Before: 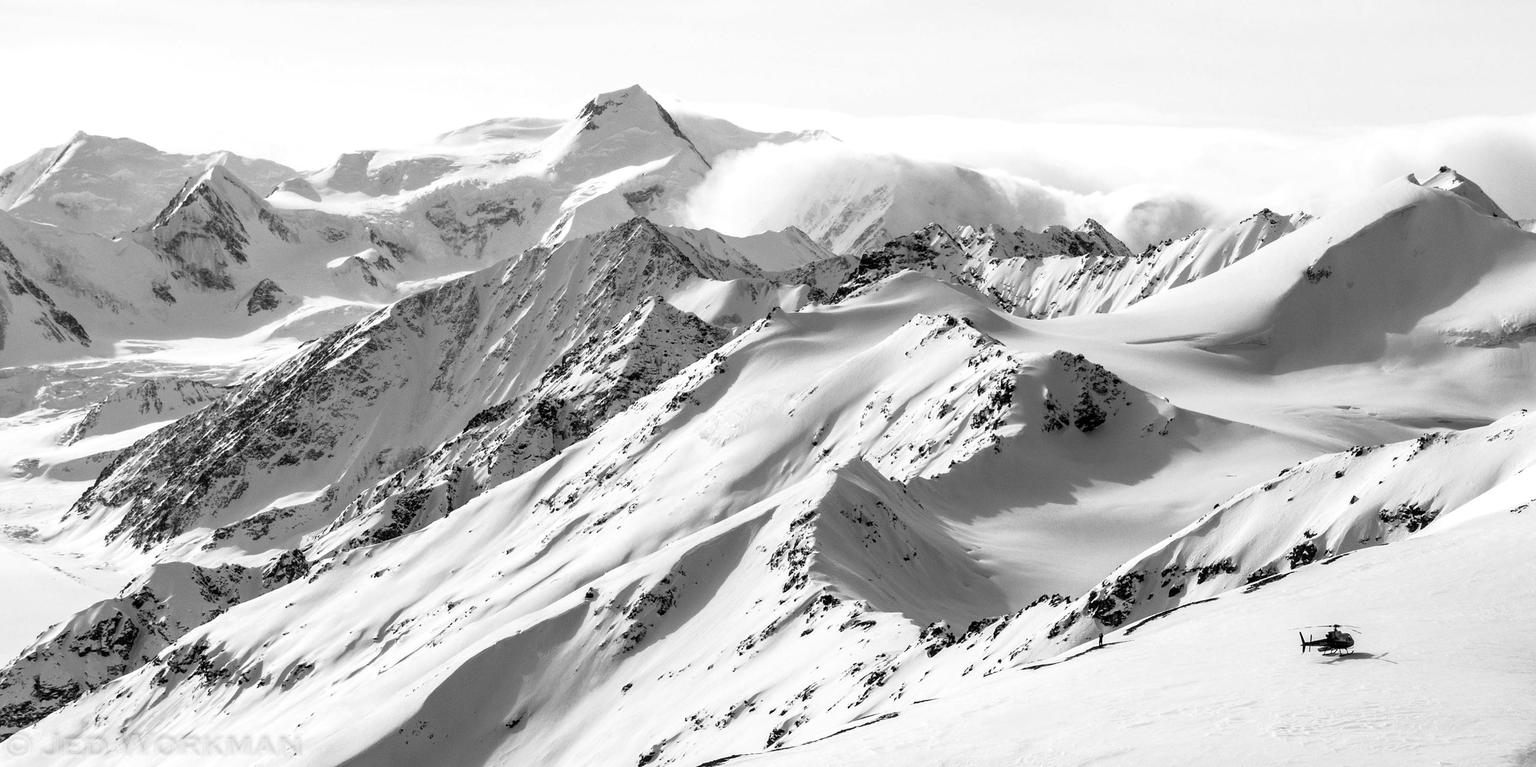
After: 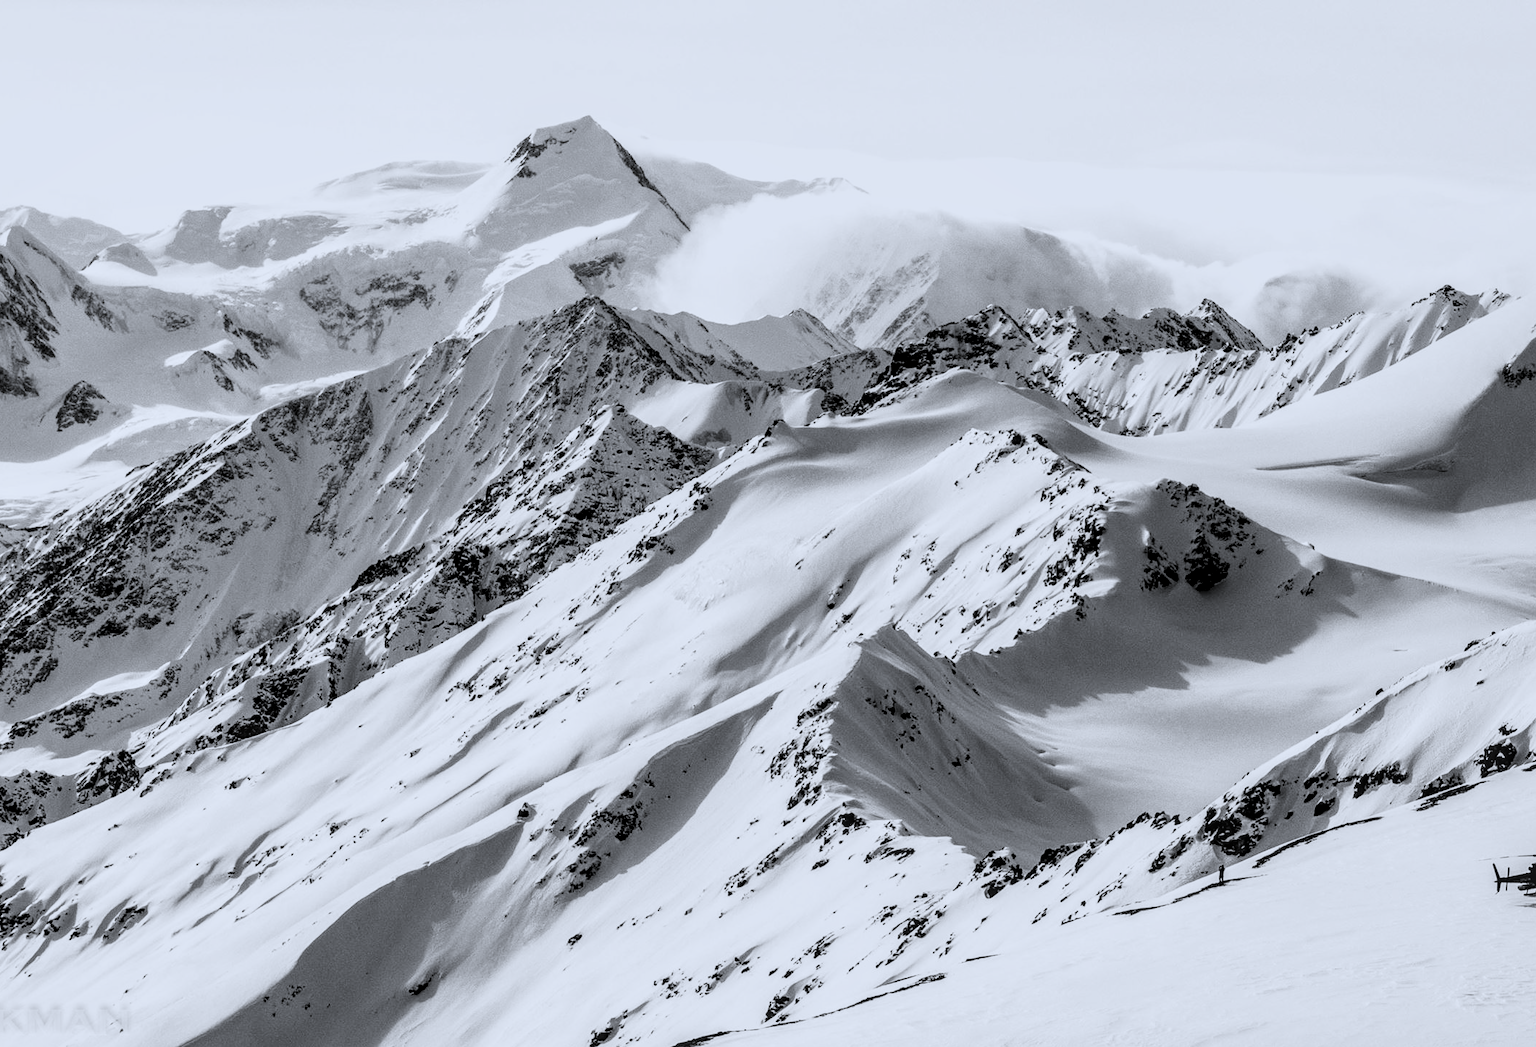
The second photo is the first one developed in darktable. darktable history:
color correction: highlights a* -0.772, highlights b* -8.92
local contrast: detail 130%
filmic rgb: black relative exposure -7.5 EV, white relative exposure 5 EV, hardness 3.31, contrast 1.3, contrast in shadows safe
crop: left 13.443%, right 13.31%
